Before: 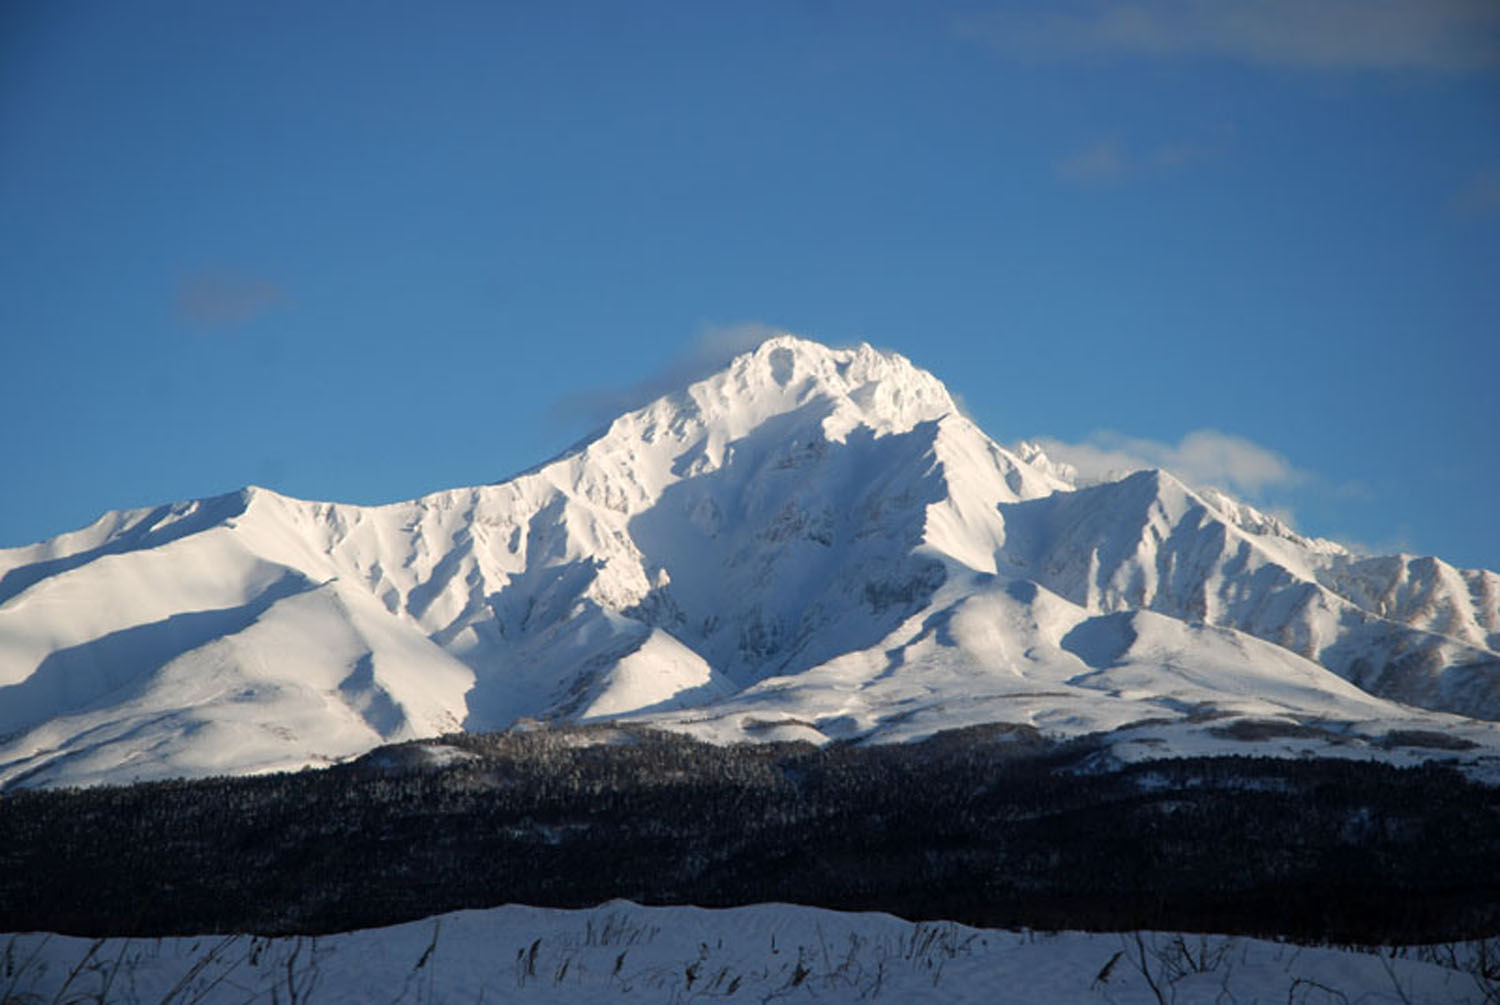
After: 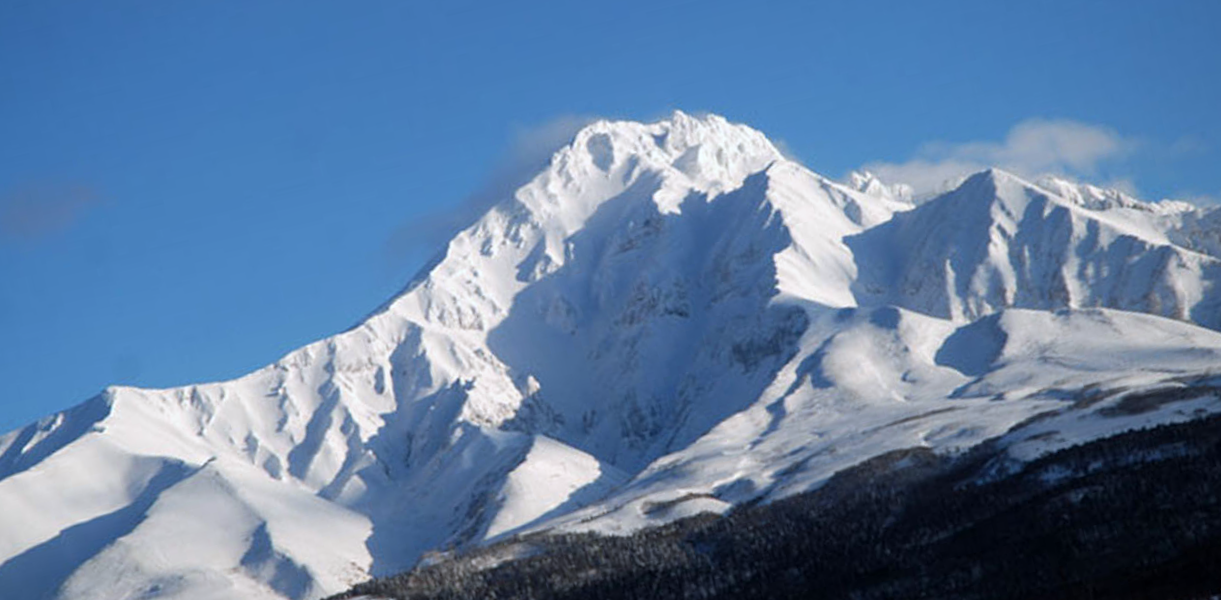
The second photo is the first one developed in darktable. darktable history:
crop and rotate: angle -1.96°, left 3.097%, top 4.154%, right 1.586%, bottom 0.529%
tone equalizer: on, module defaults
rotate and perspective: rotation -14.8°, crop left 0.1, crop right 0.903, crop top 0.25, crop bottom 0.748
white balance: red 0.954, blue 1.079
